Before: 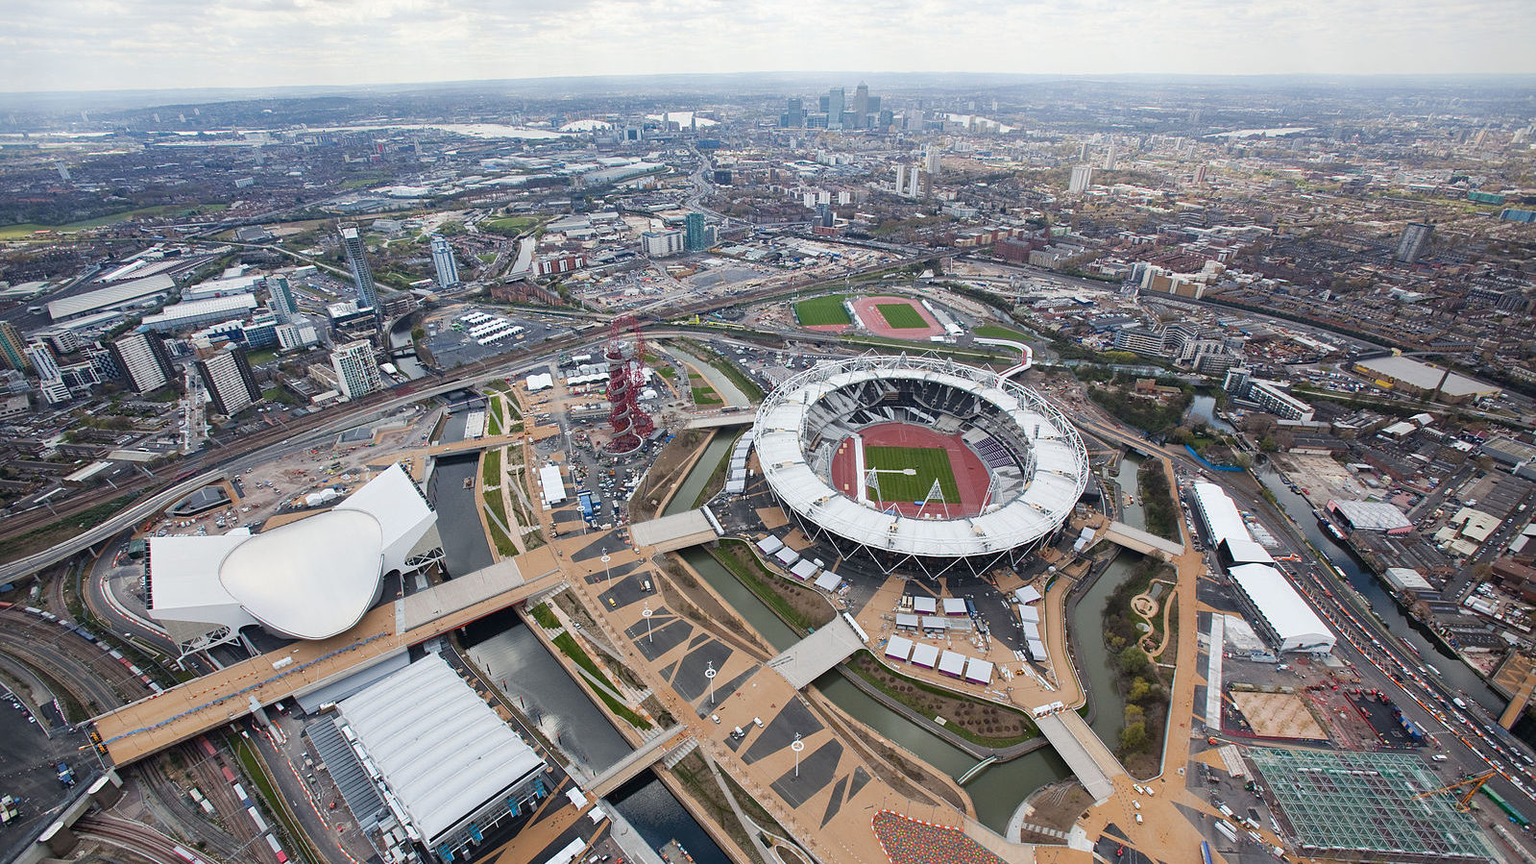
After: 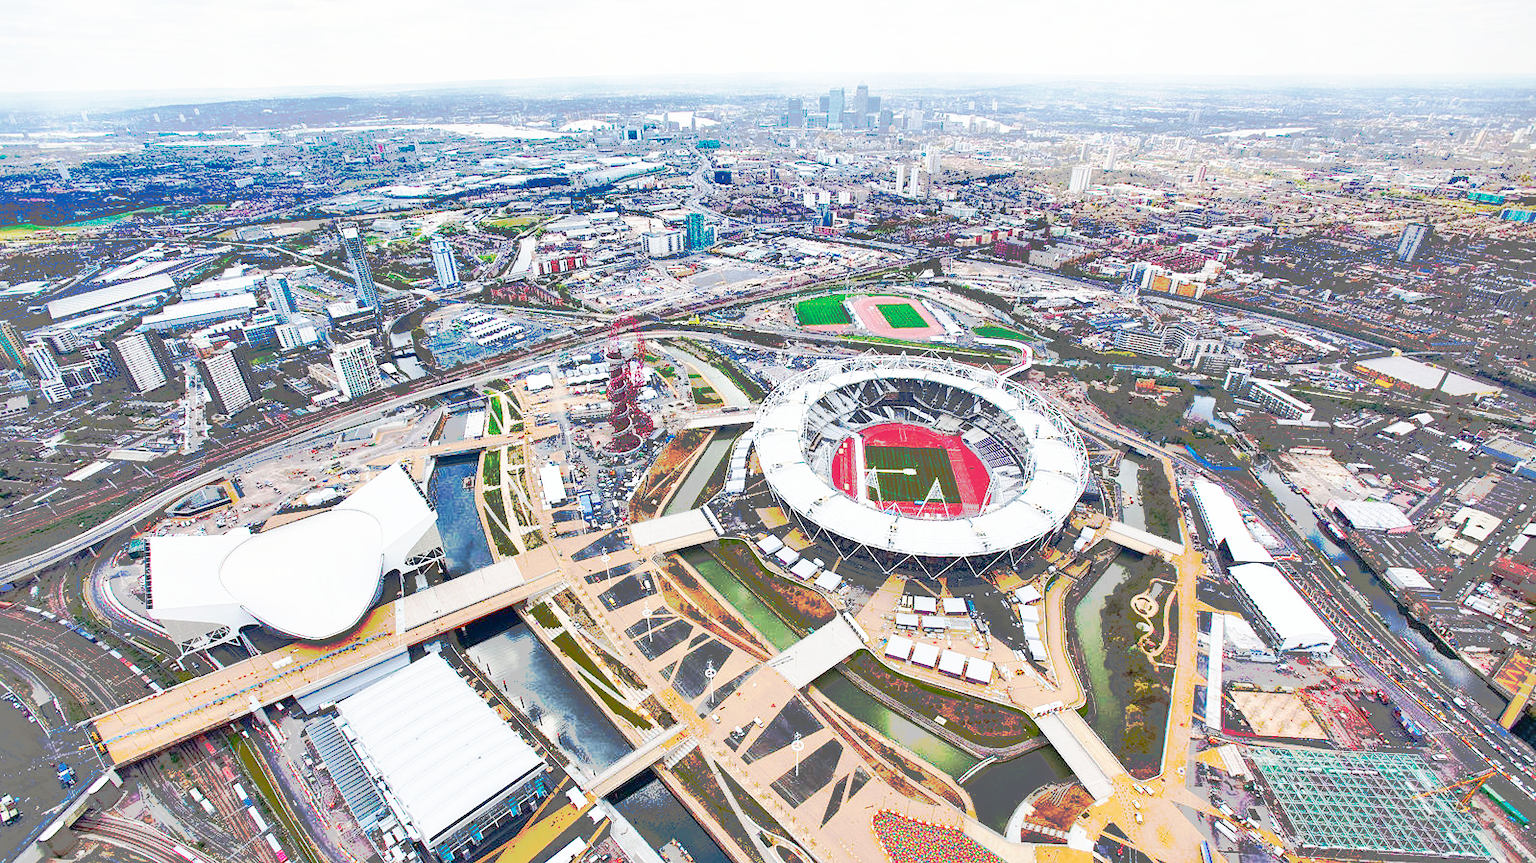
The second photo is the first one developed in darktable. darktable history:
color balance rgb: perceptual saturation grading › global saturation 30%, global vibrance 20%
shadows and highlights: shadows 5, soften with gaussian
base curve: curves: ch0 [(0, 0) (0.007, 0.004) (0.027, 0.03) (0.046, 0.07) (0.207, 0.54) (0.442, 0.872) (0.673, 0.972) (1, 1)], preserve colors none
tone curve: curves: ch0 [(0, 0) (0.003, 0.011) (0.011, 0.043) (0.025, 0.133) (0.044, 0.226) (0.069, 0.303) (0.1, 0.371) (0.136, 0.429) (0.177, 0.482) (0.224, 0.516) (0.277, 0.539) (0.335, 0.535) (0.399, 0.517) (0.468, 0.498) (0.543, 0.523) (0.623, 0.655) (0.709, 0.83) (0.801, 0.827) (0.898, 0.89) (1, 1)], preserve colors none
